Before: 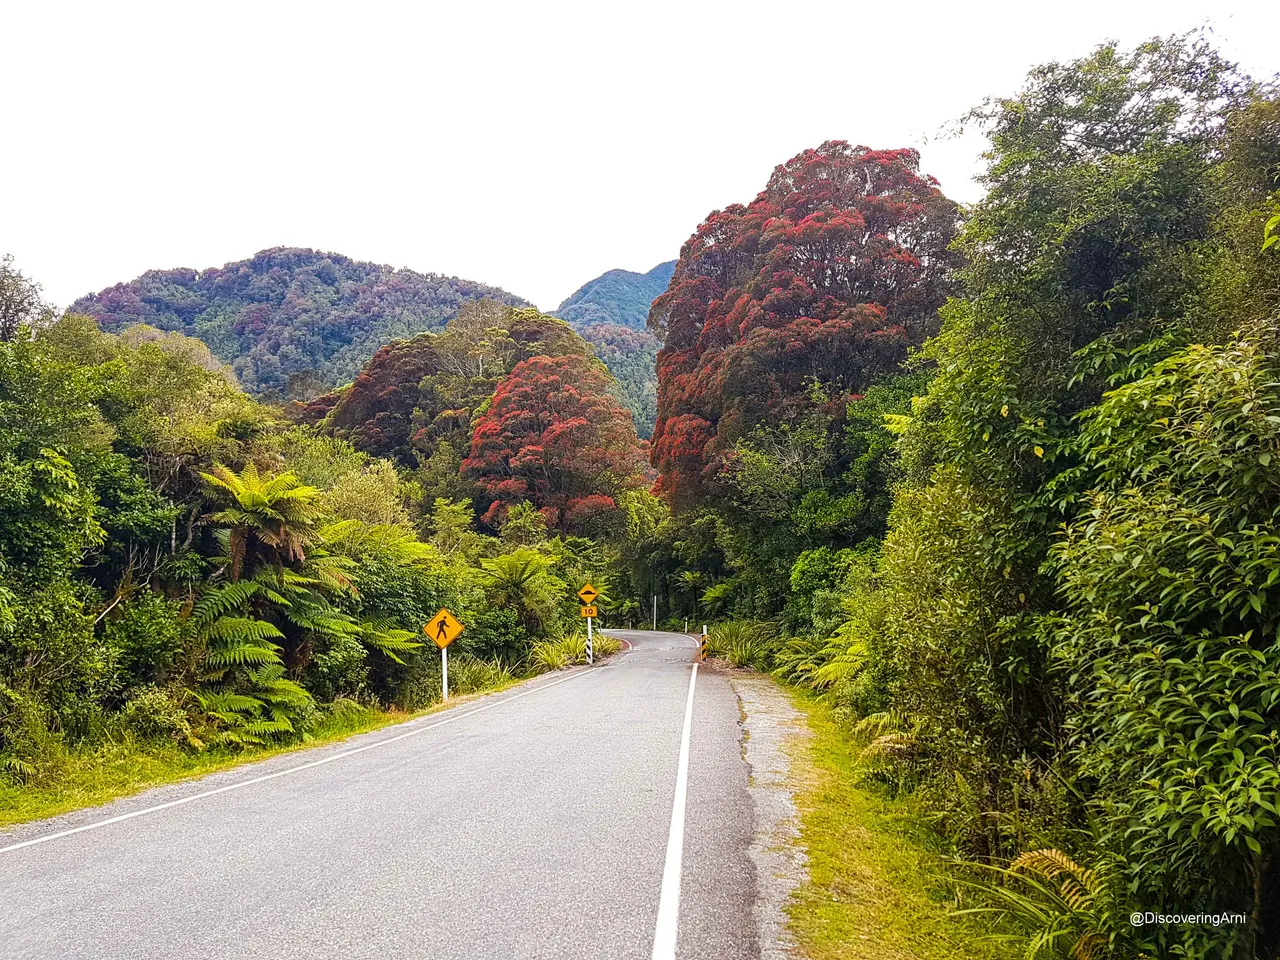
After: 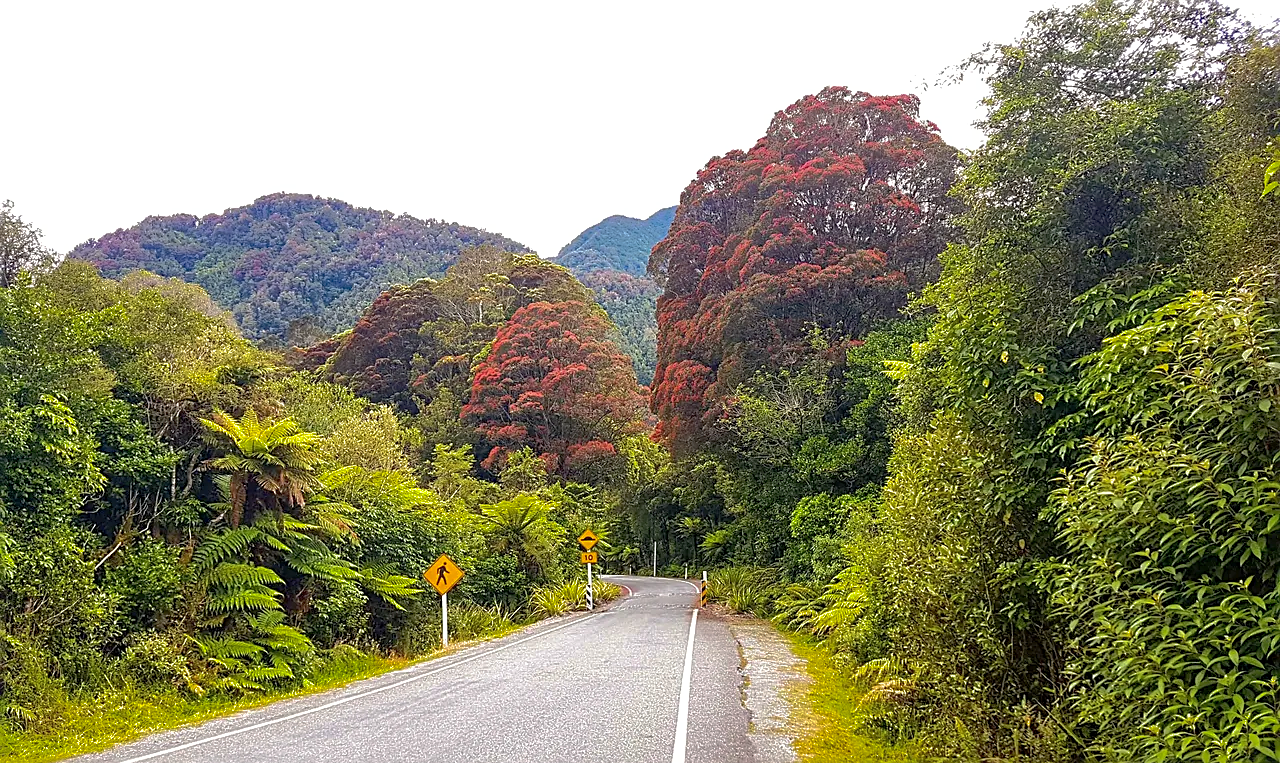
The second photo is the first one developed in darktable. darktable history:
crop and rotate: top 5.65%, bottom 14.796%
sharpen: on, module defaults
exposure: black level correction 0.001, exposure 0.191 EV, compensate exposure bias true, compensate highlight preservation false
shadows and highlights: highlights -59.96
